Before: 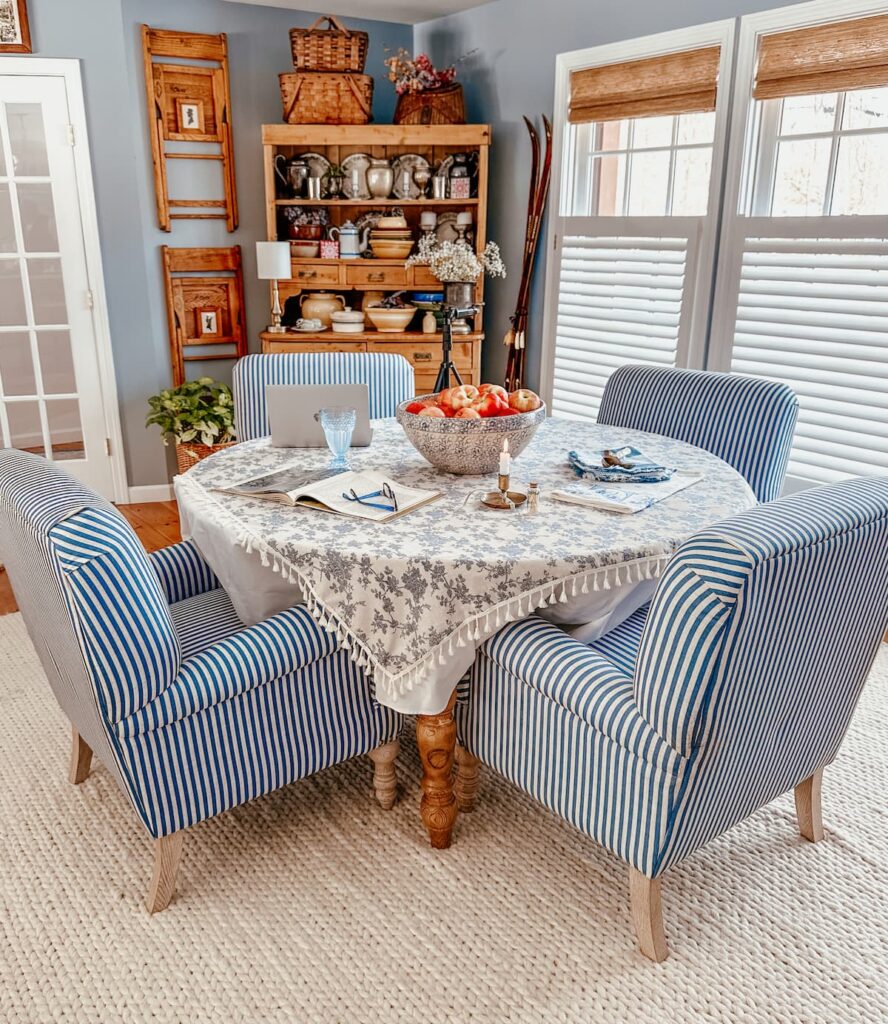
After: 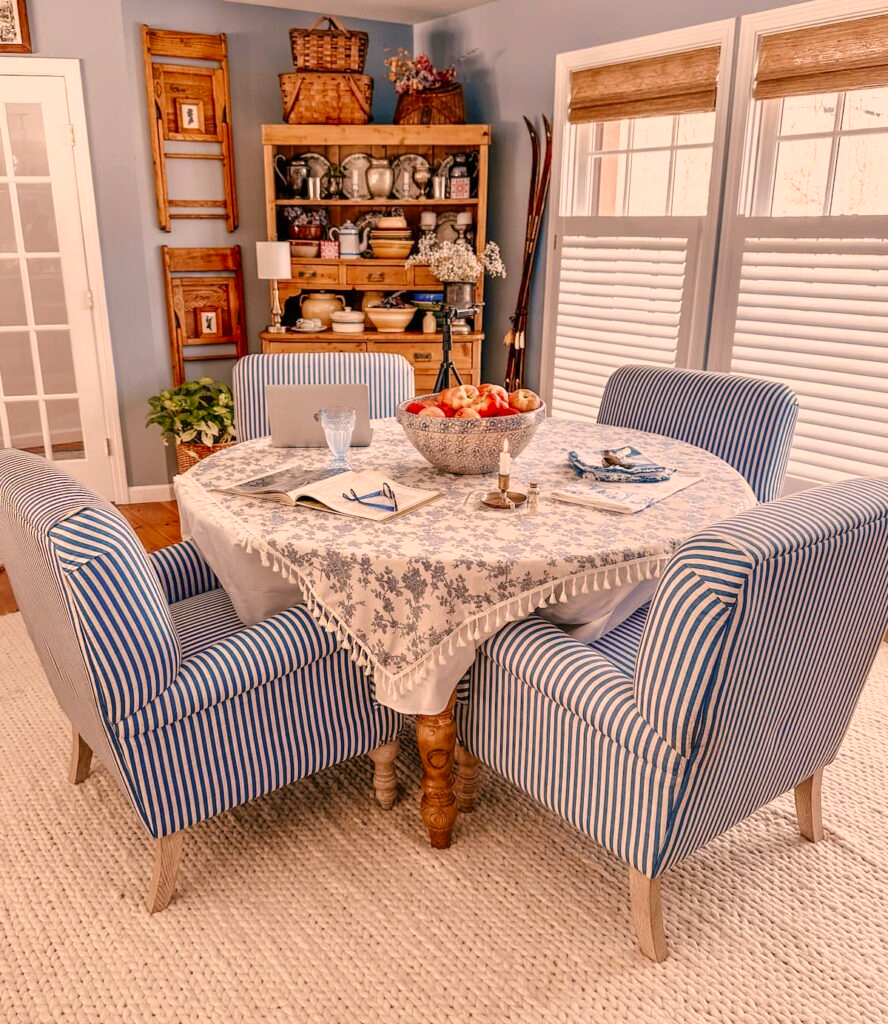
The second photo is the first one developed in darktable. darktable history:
color correction: highlights a* 17.5, highlights b* 18.5
